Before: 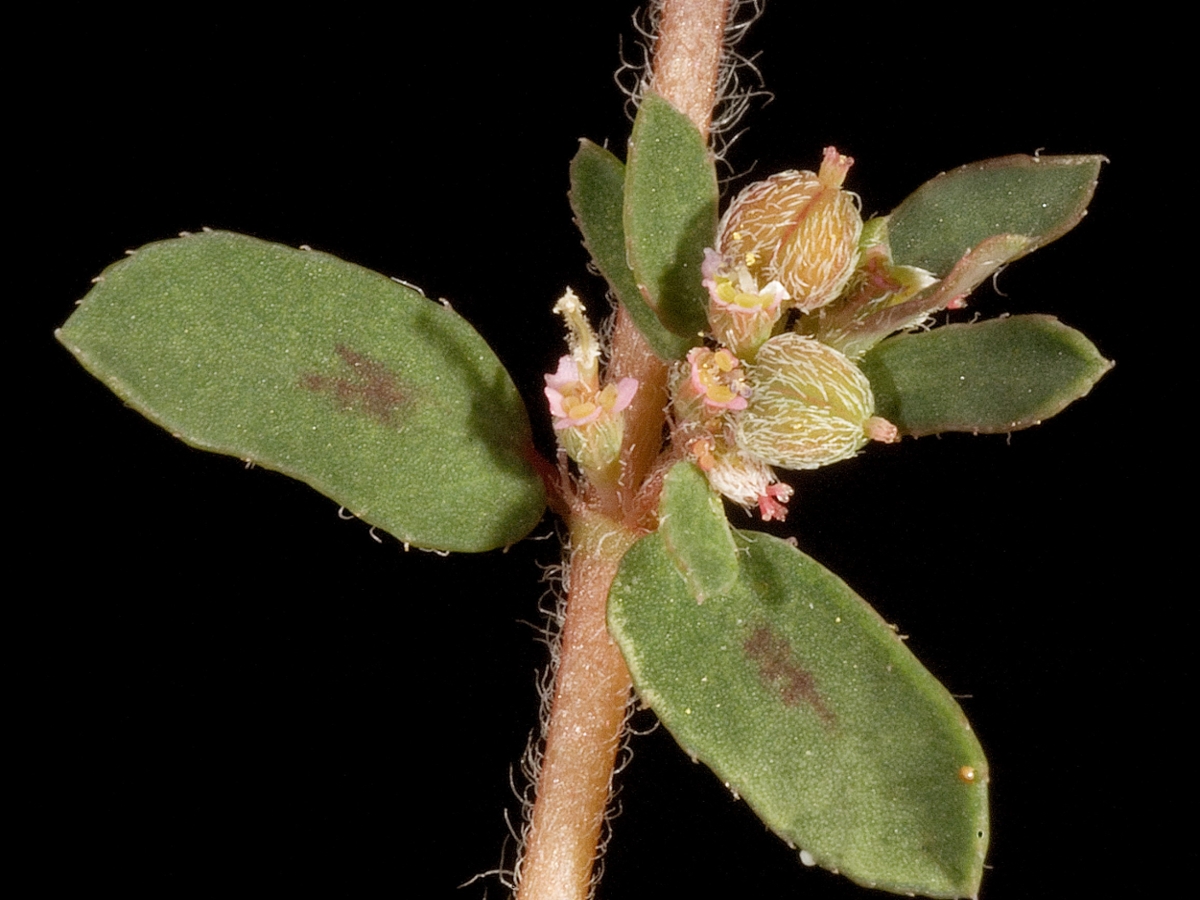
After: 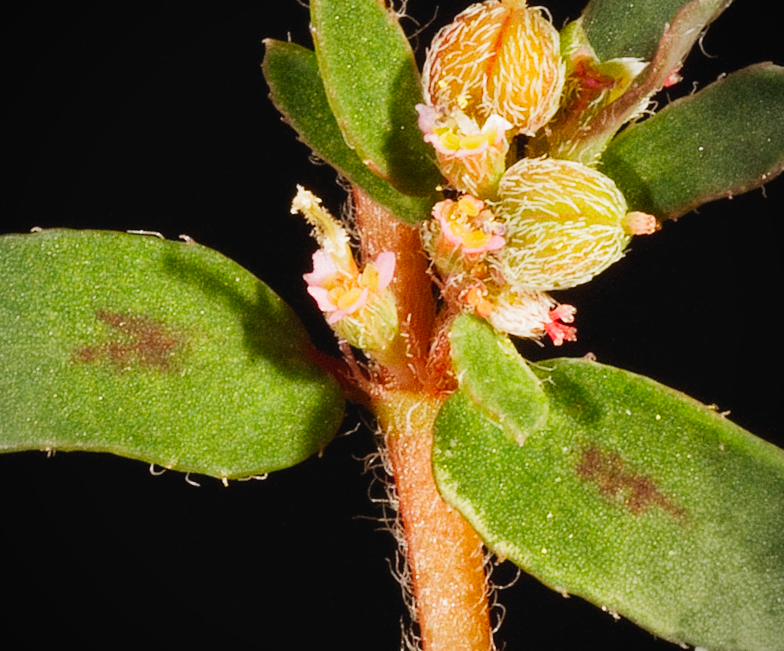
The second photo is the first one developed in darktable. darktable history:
crop and rotate: angle 18.14°, left 6.921%, right 3.826%, bottom 1.086%
vignetting: fall-off radius 60.49%
color correction: highlights b* -0.001, saturation 1.31
tone curve: curves: ch0 [(0, 0.028) (0.037, 0.05) (0.123, 0.108) (0.19, 0.164) (0.269, 0.247) (0.475, 0.533) (0.595, 0.695) (0.718, 0.823) (0.855, 0.913) (1, 0.982)]; ch1 [(0, 0) (0.243, 0.245) (0.427, 0.41) (0.493, 0.481) (0.505, 0.502) (0.536, 0.545) (0.56, 0.582) (0.611, 0.644) (0.769, 0.807) (1, 1)]; ch2 [(0, 0) (0.249, 0.216) (0.349, 0.321) (0.424, 0.442) (0.476, 0.483) (0.498, 0.499) (0.517, 0.519) (0.532, 0.55) (0.569, 0.608) (0.614, 0.661) (0.706, 0.75) (0.808, 0.809) (0.991, 0.968)], preserve colors none
